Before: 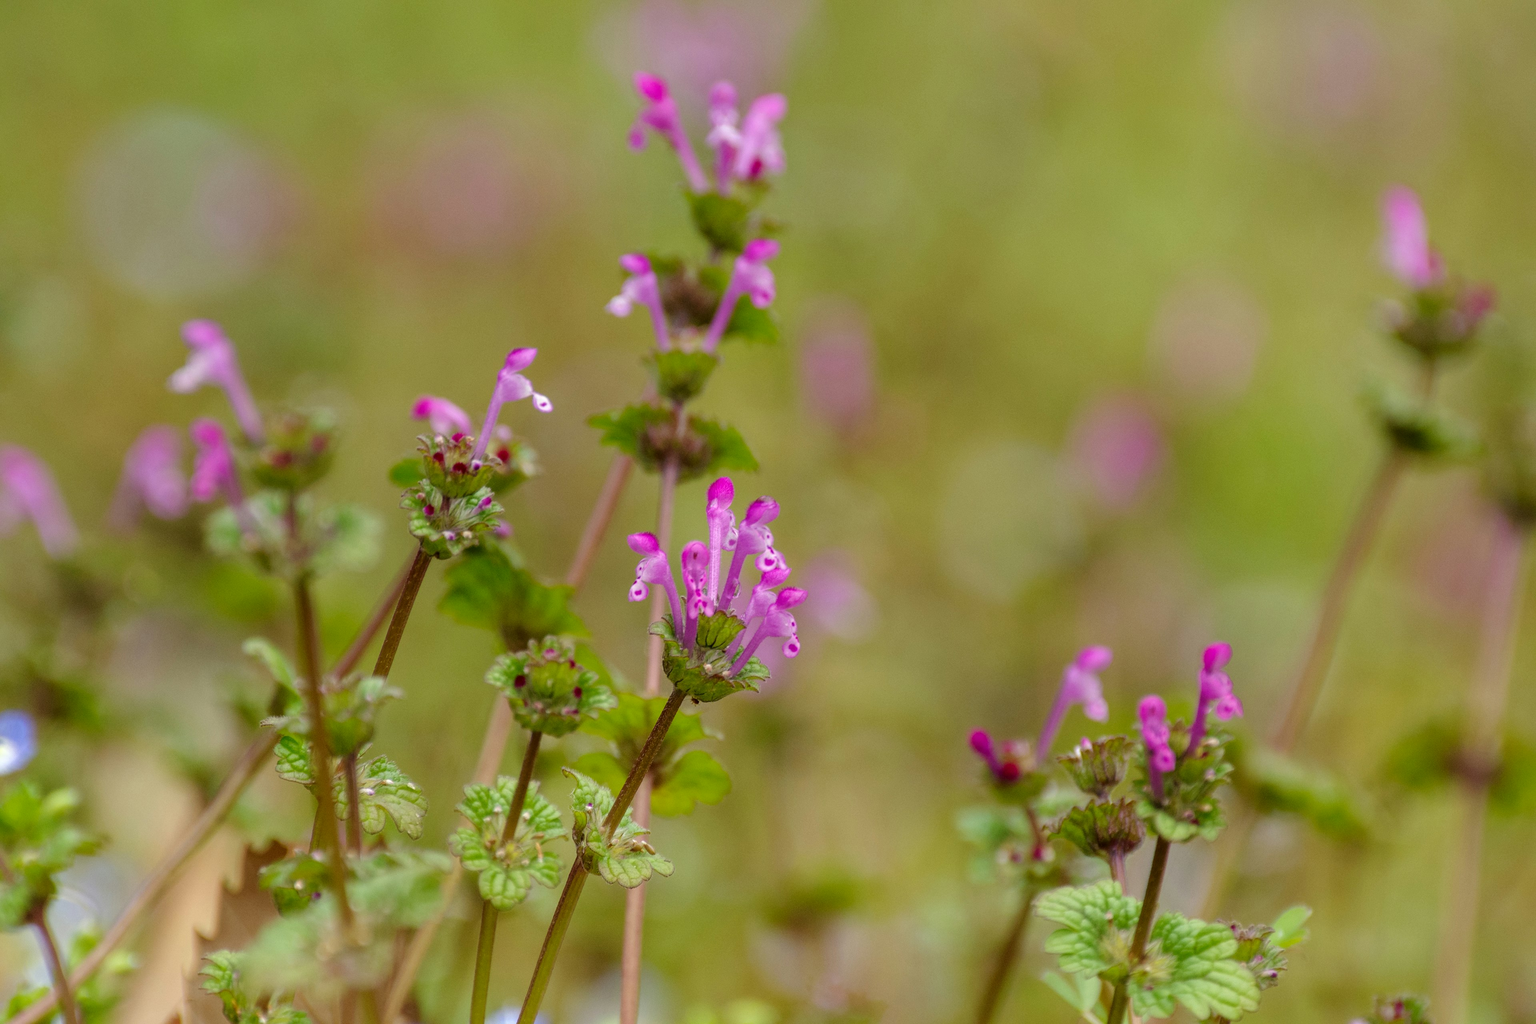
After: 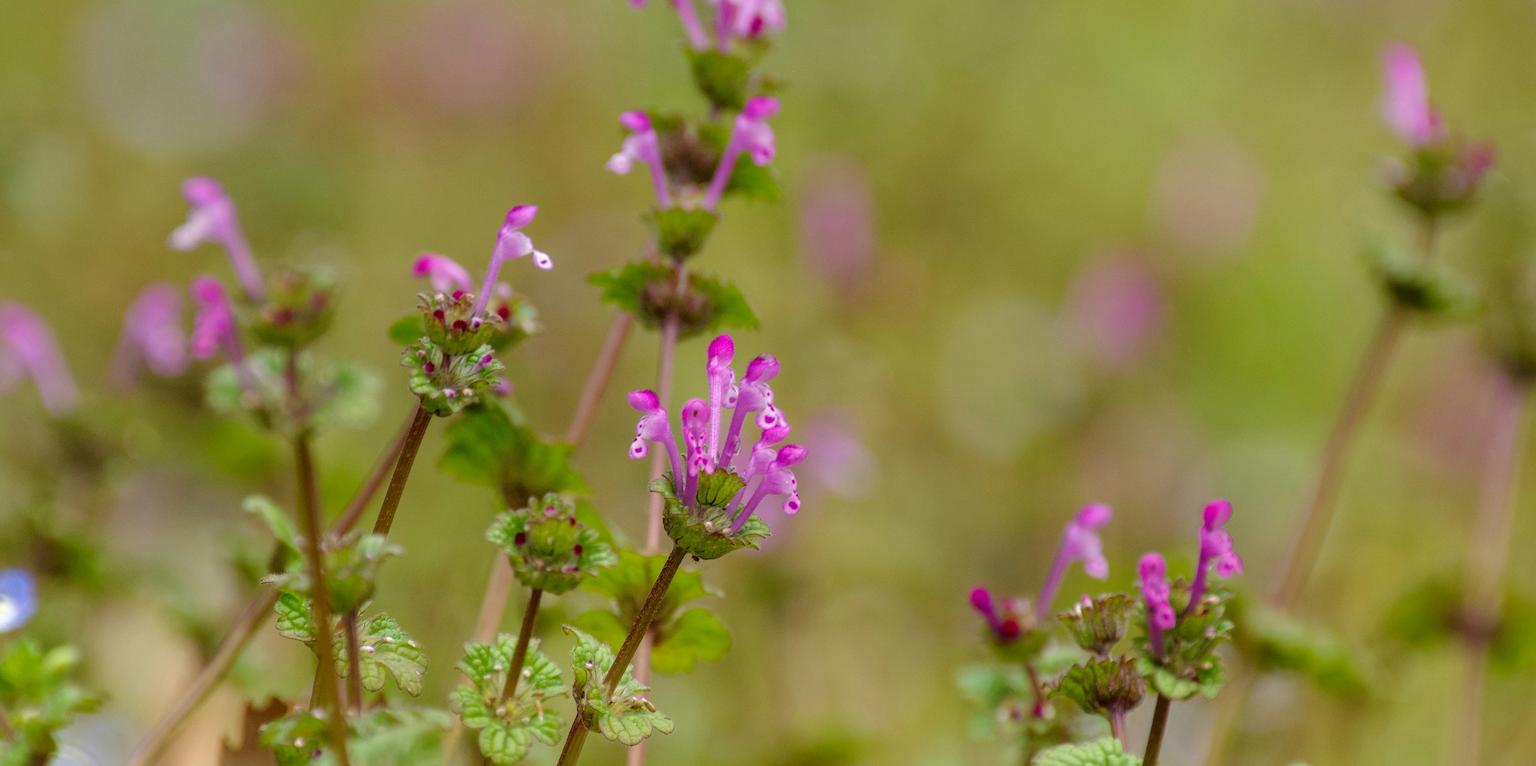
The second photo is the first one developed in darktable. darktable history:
crop: top 13.958%, bottom 11.198%
